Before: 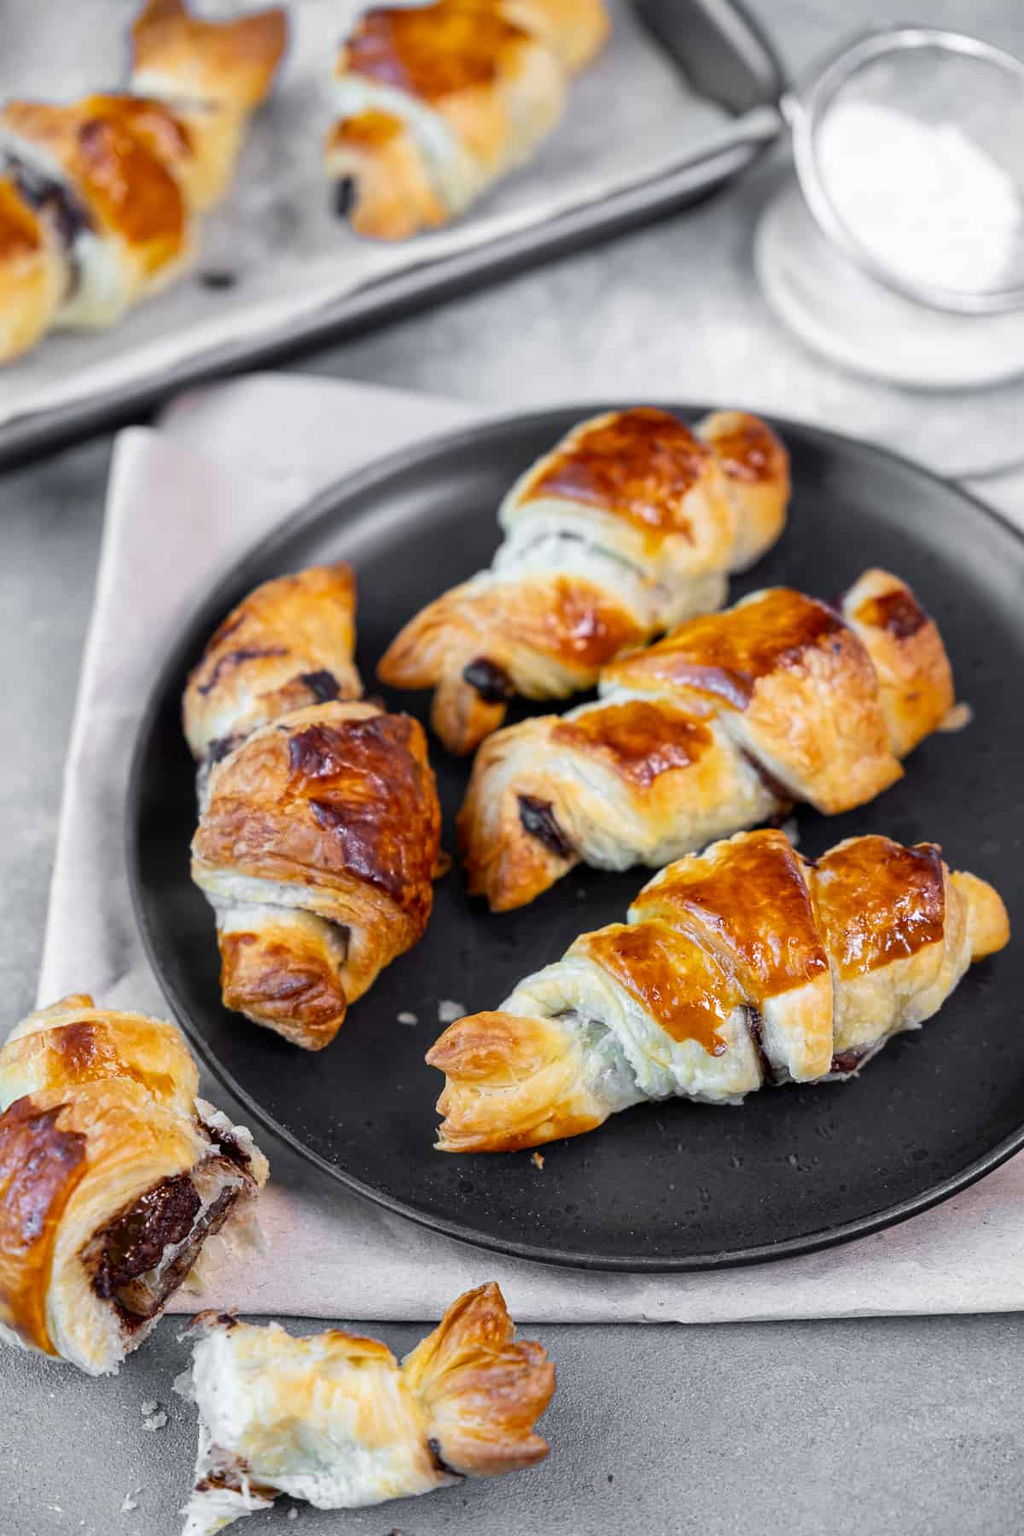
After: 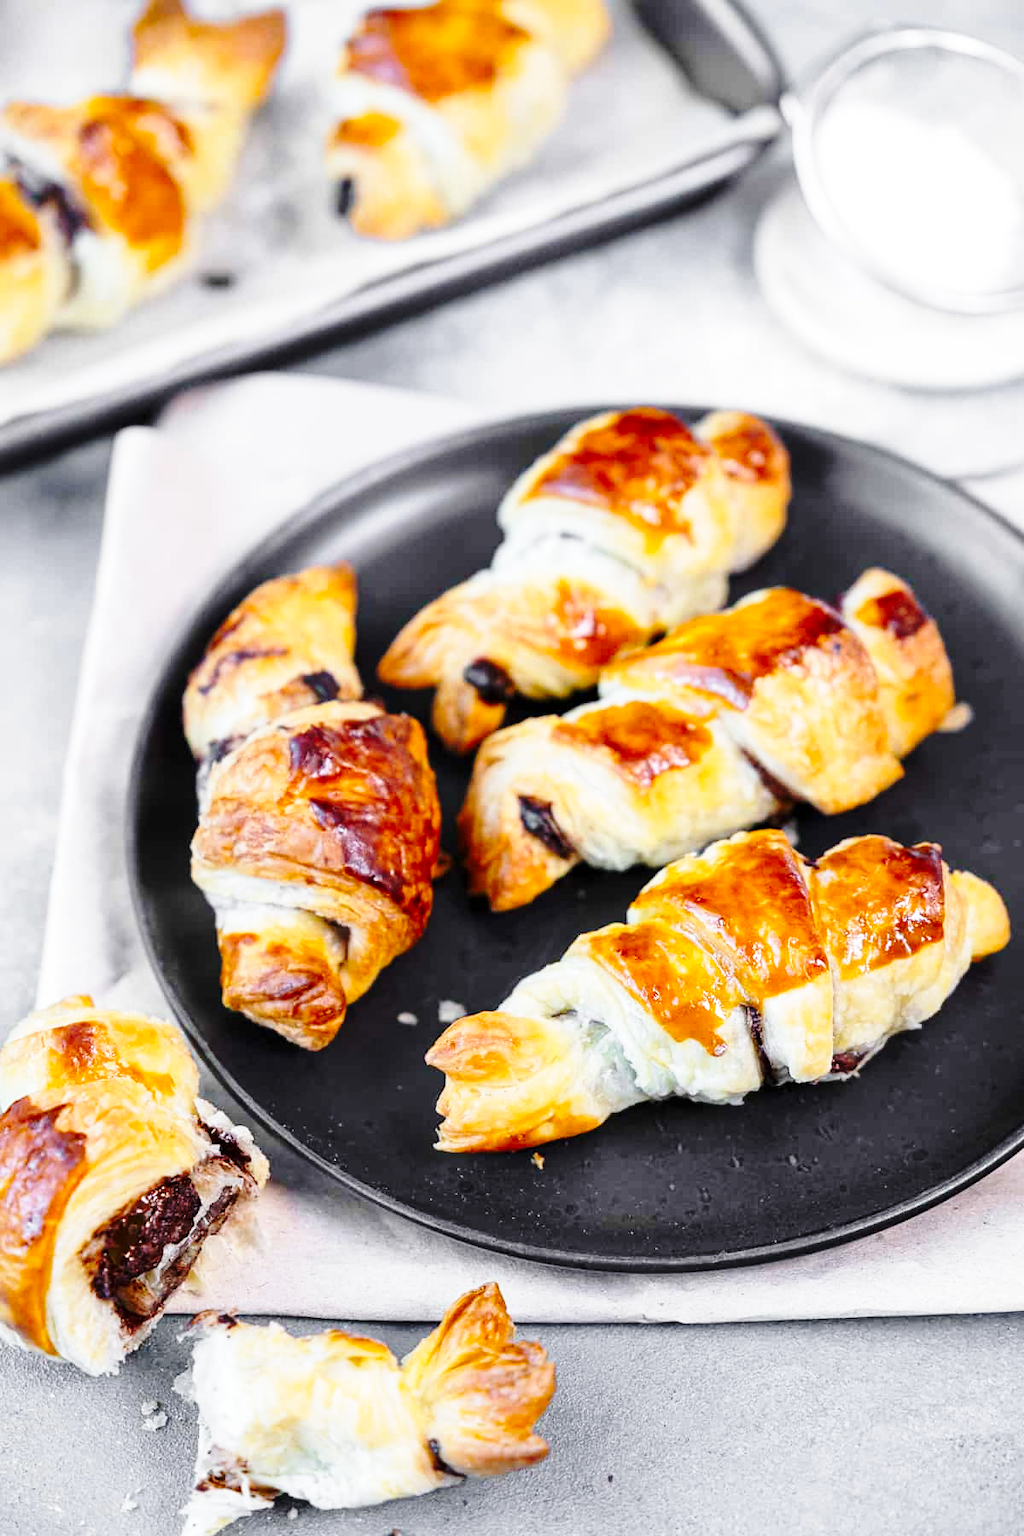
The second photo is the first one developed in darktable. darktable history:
base curve: curves: ch0 [(0, 0) (0.032, 0.037) (0.105, 0.228) (0.435, 0.76) (0.856, 0.983) (1, 1)], preserve colors none
exposure: compensate highlight preservation false
